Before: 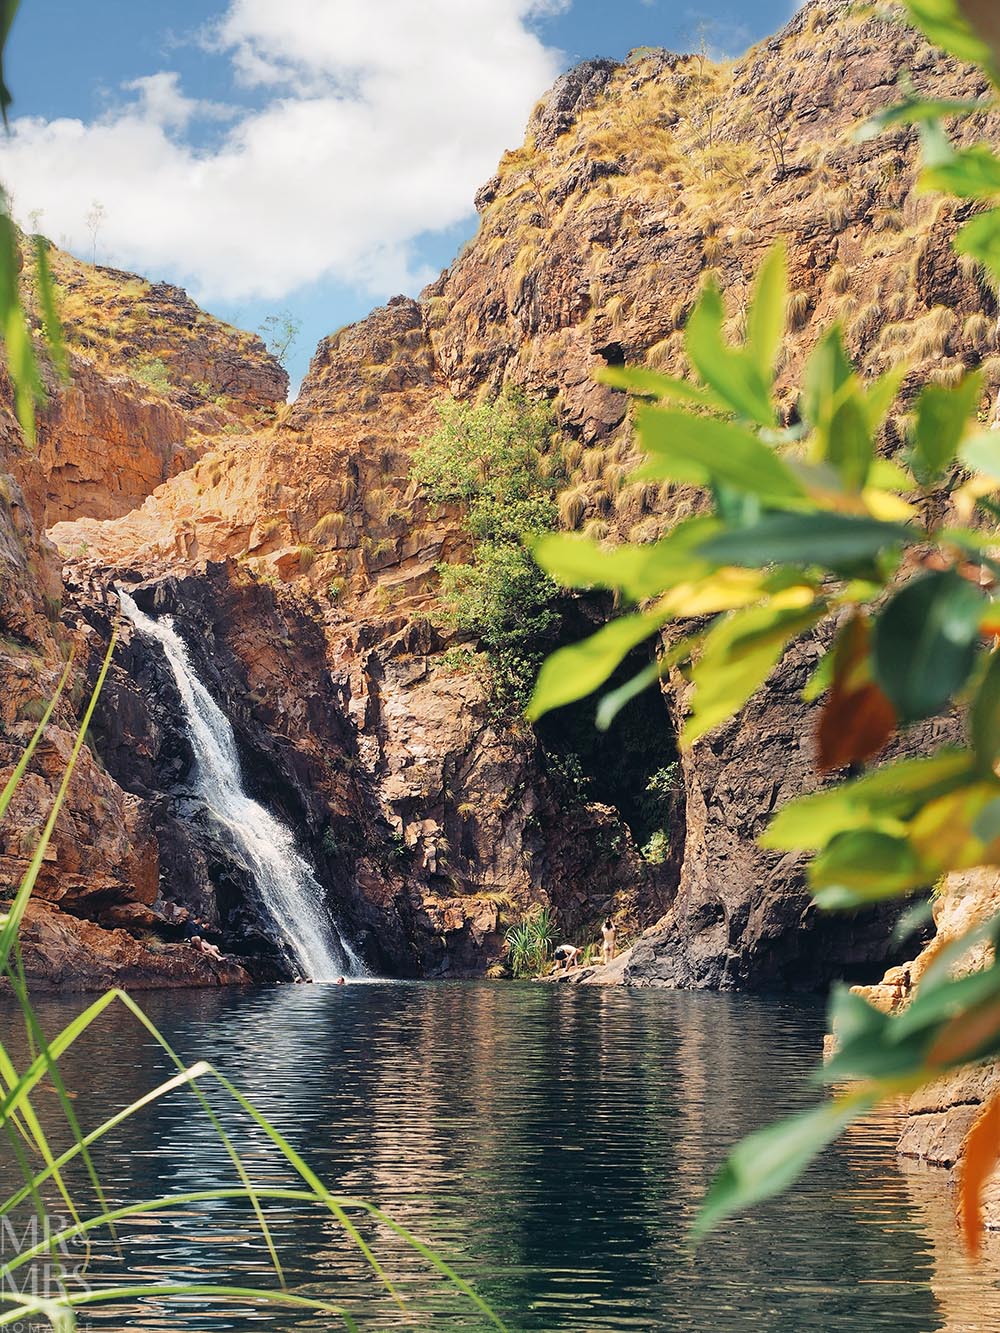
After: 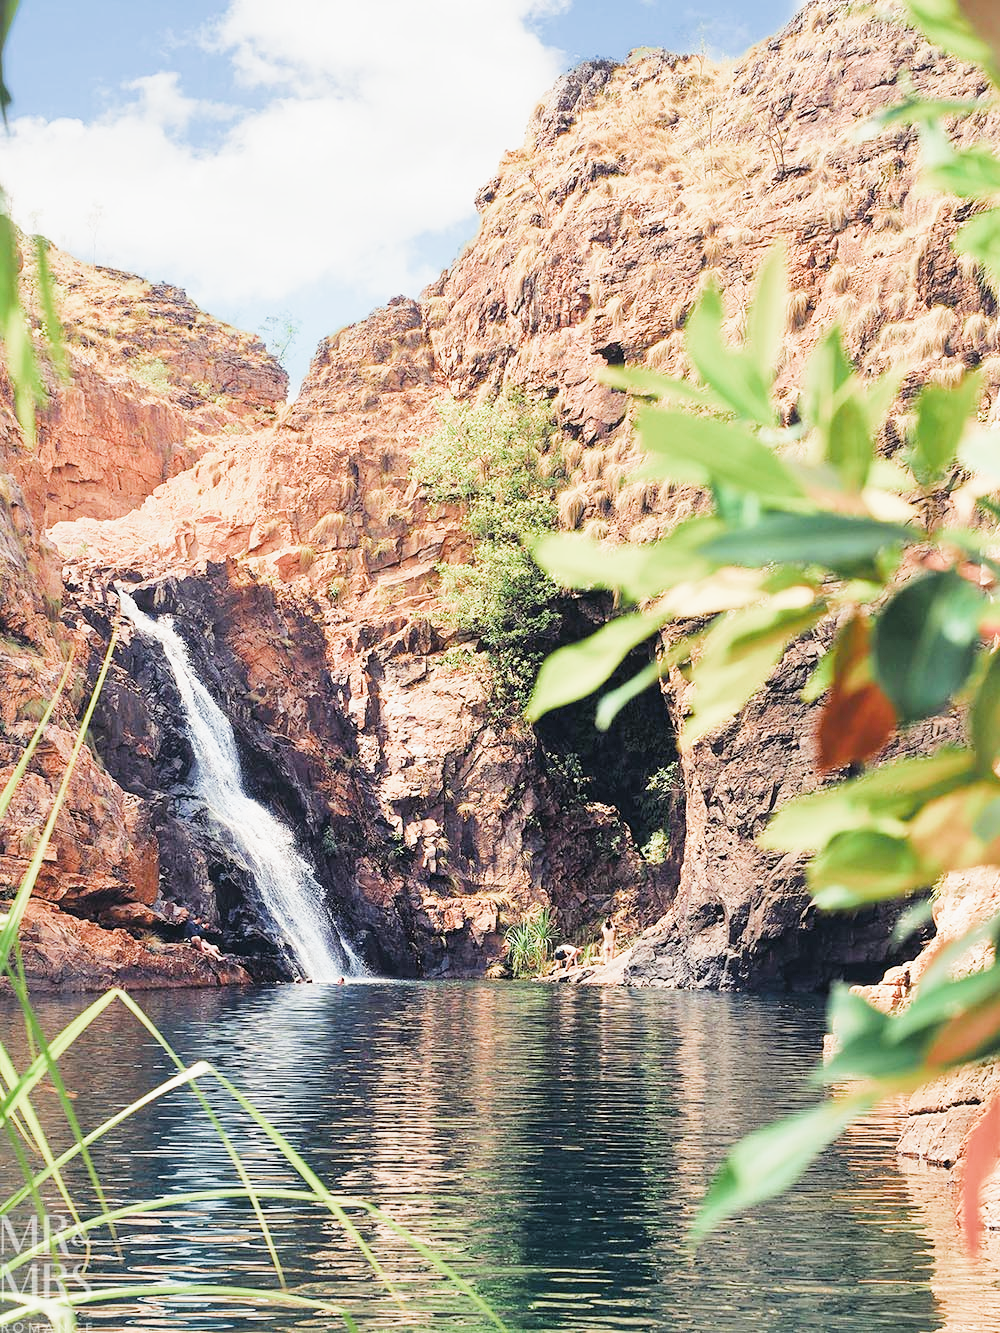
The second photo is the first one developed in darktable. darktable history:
filmic rgb: black relative exposure -7.65 EV, white relative exposure 4.56 EV, hardness 3.61, contrast 1.06, color science v4 (2020)
exposure: exposure 0.951 EV, compensate highlight preservation false
color balance rgb: power › chroma 0.313%, power › hue 25.04°, perceptual saturation grading › global saturation 0.697%, perceptual brilliance grading › global brilliance 17.966%, contrast -9.976%
